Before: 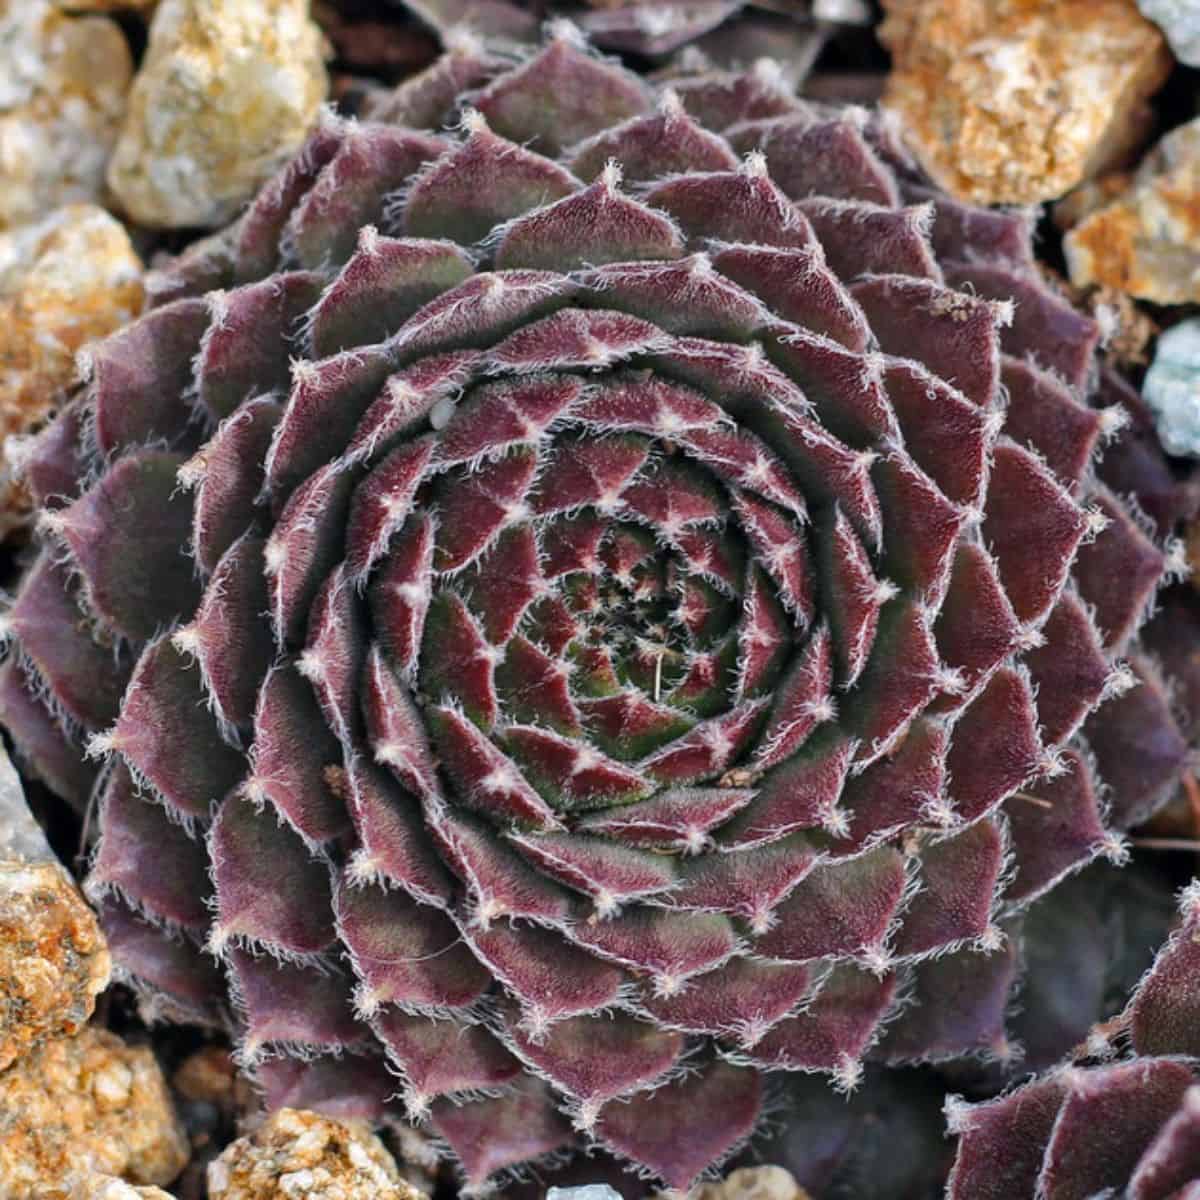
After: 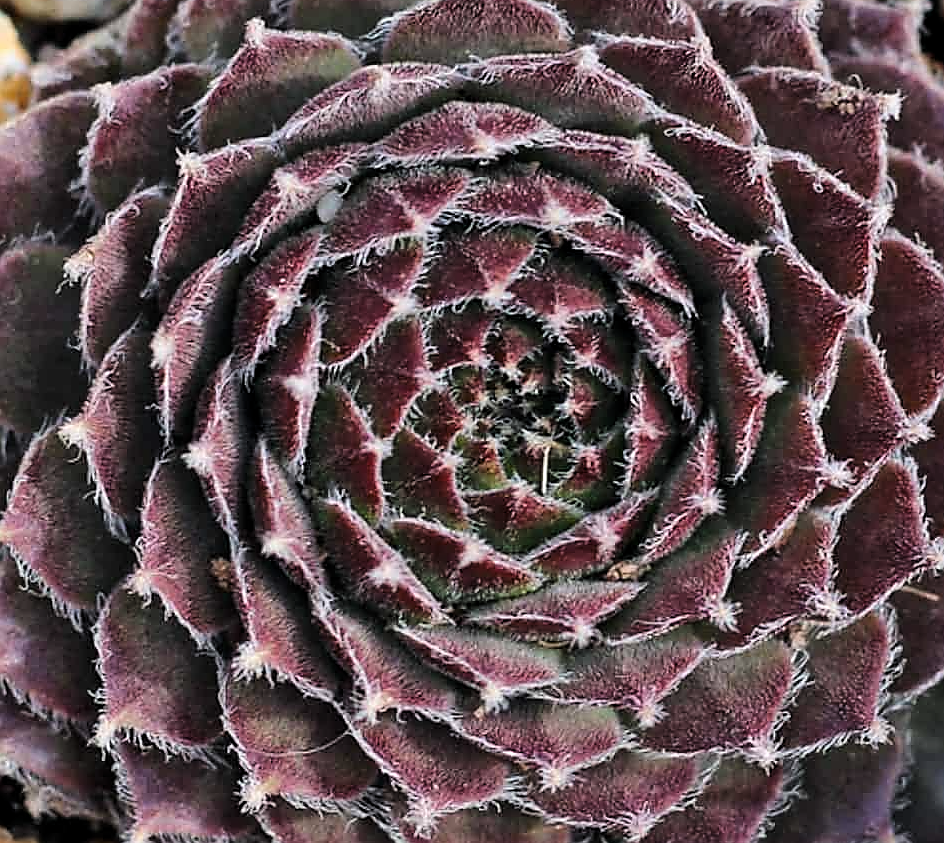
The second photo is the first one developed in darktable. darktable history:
tone curve: curves: ch0 [(0.021, 0) (0.104, 0.052) (0.496, 0.526) (0.737, 0.783) (1, 1)], color space Lab, linked channels, preserve colors none
crop: left 9.45%, top 17.332%, right 10.617%, bottom 12.37%
sharpen: radius 1.38, amount 1.251, threshold 0.839
